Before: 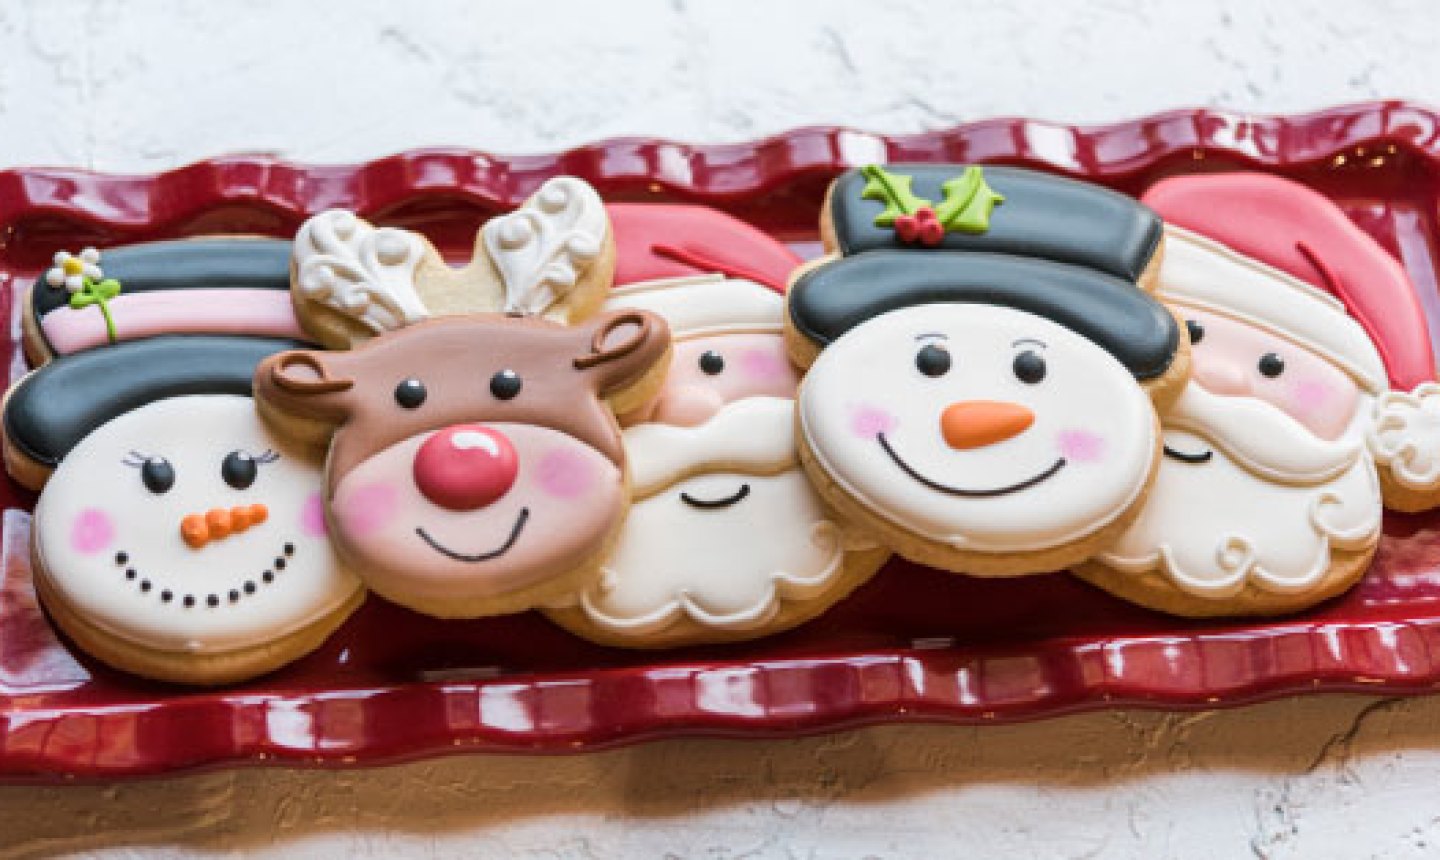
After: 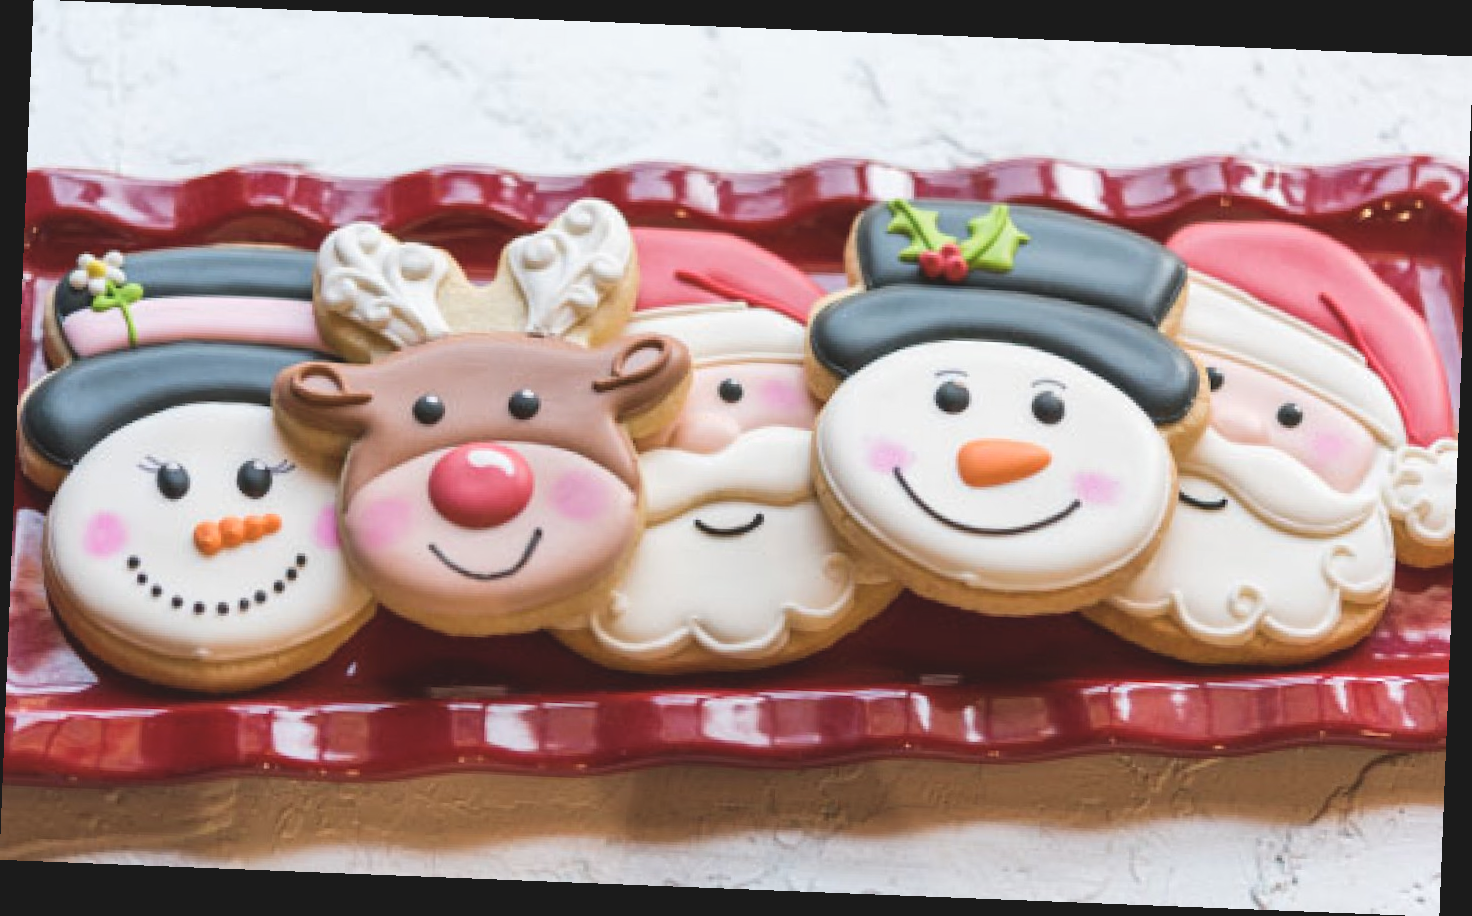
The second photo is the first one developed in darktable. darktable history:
rotate and perspective: rotation 2.27°, automatic cropping off
color balance: lift [1.007, 1, 1, 1], gamma [1.097, 1, 1, 1]
